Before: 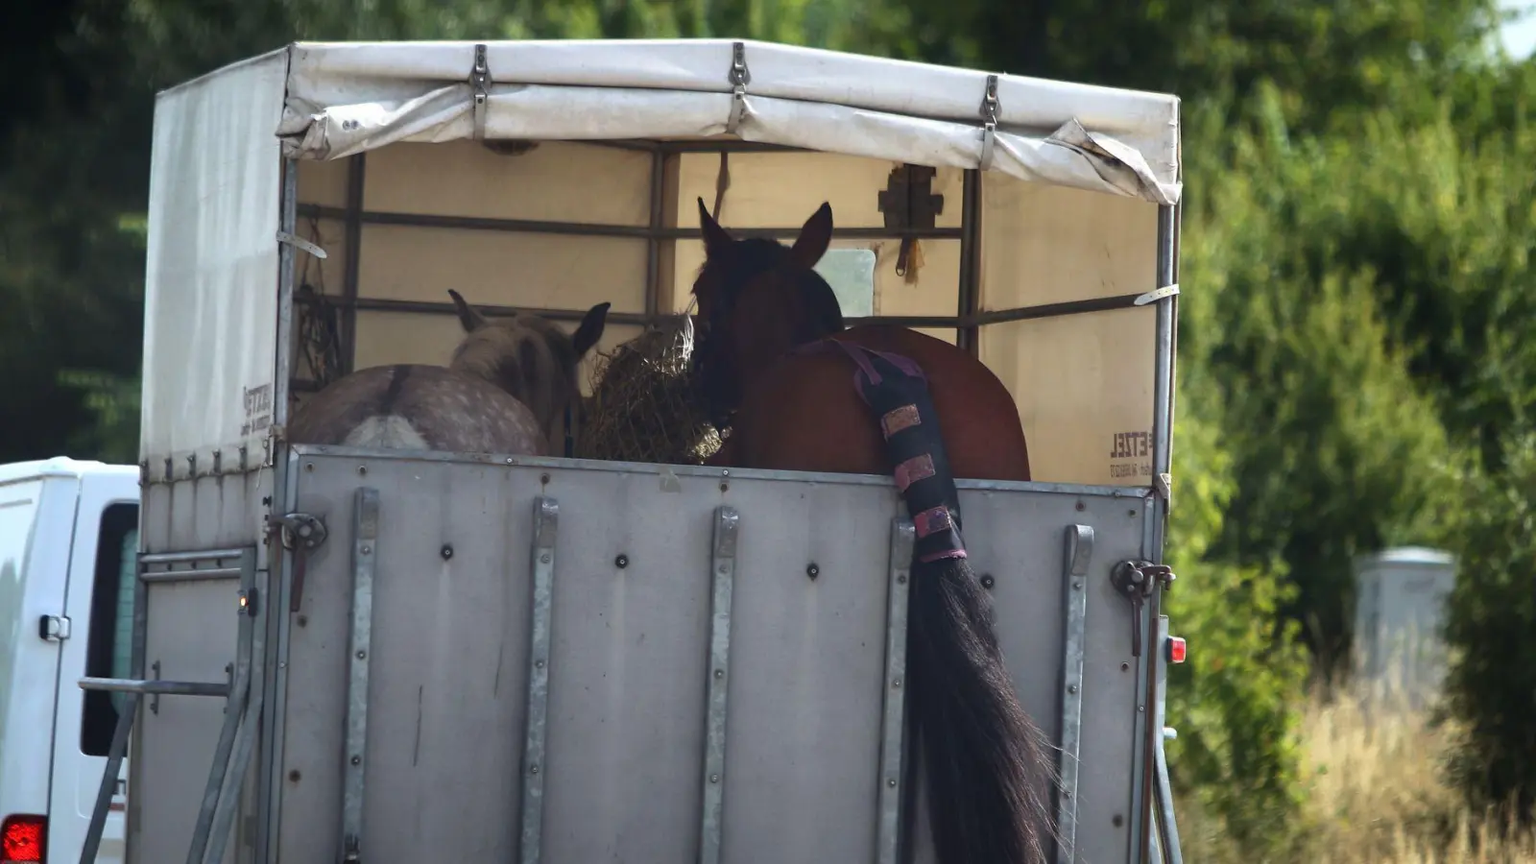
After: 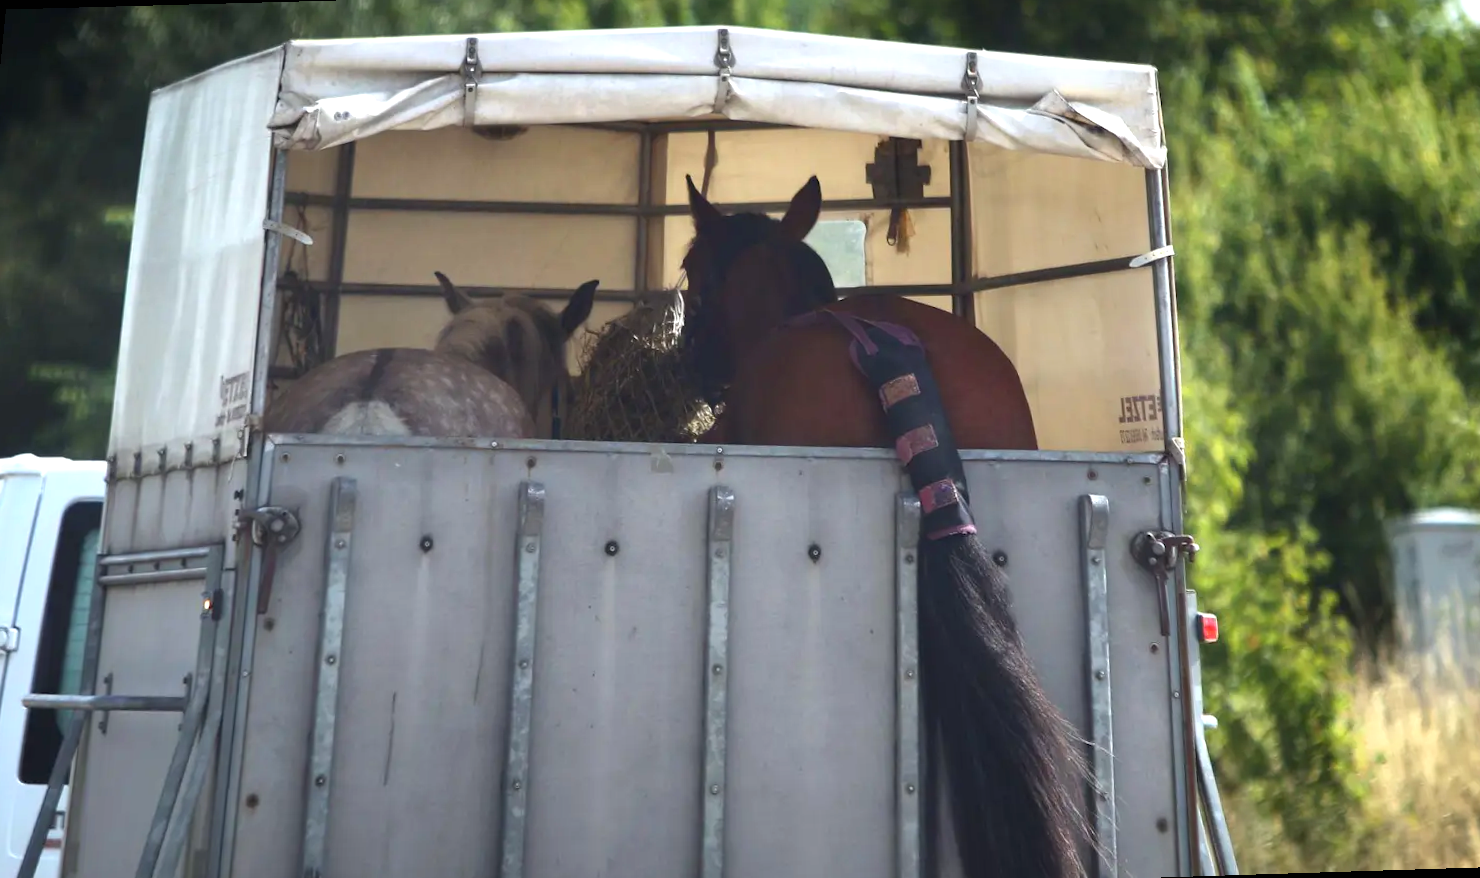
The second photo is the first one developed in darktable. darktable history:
exposure: black level correction 0, exposure 0.5 EV, compensate highlight preservation false
rotate and perspective: rotation -1.68°, lens shift (vertical) -0.146, crop left 0.049, crop right 0.912, crop top 0.032, crop bottom 0.96
